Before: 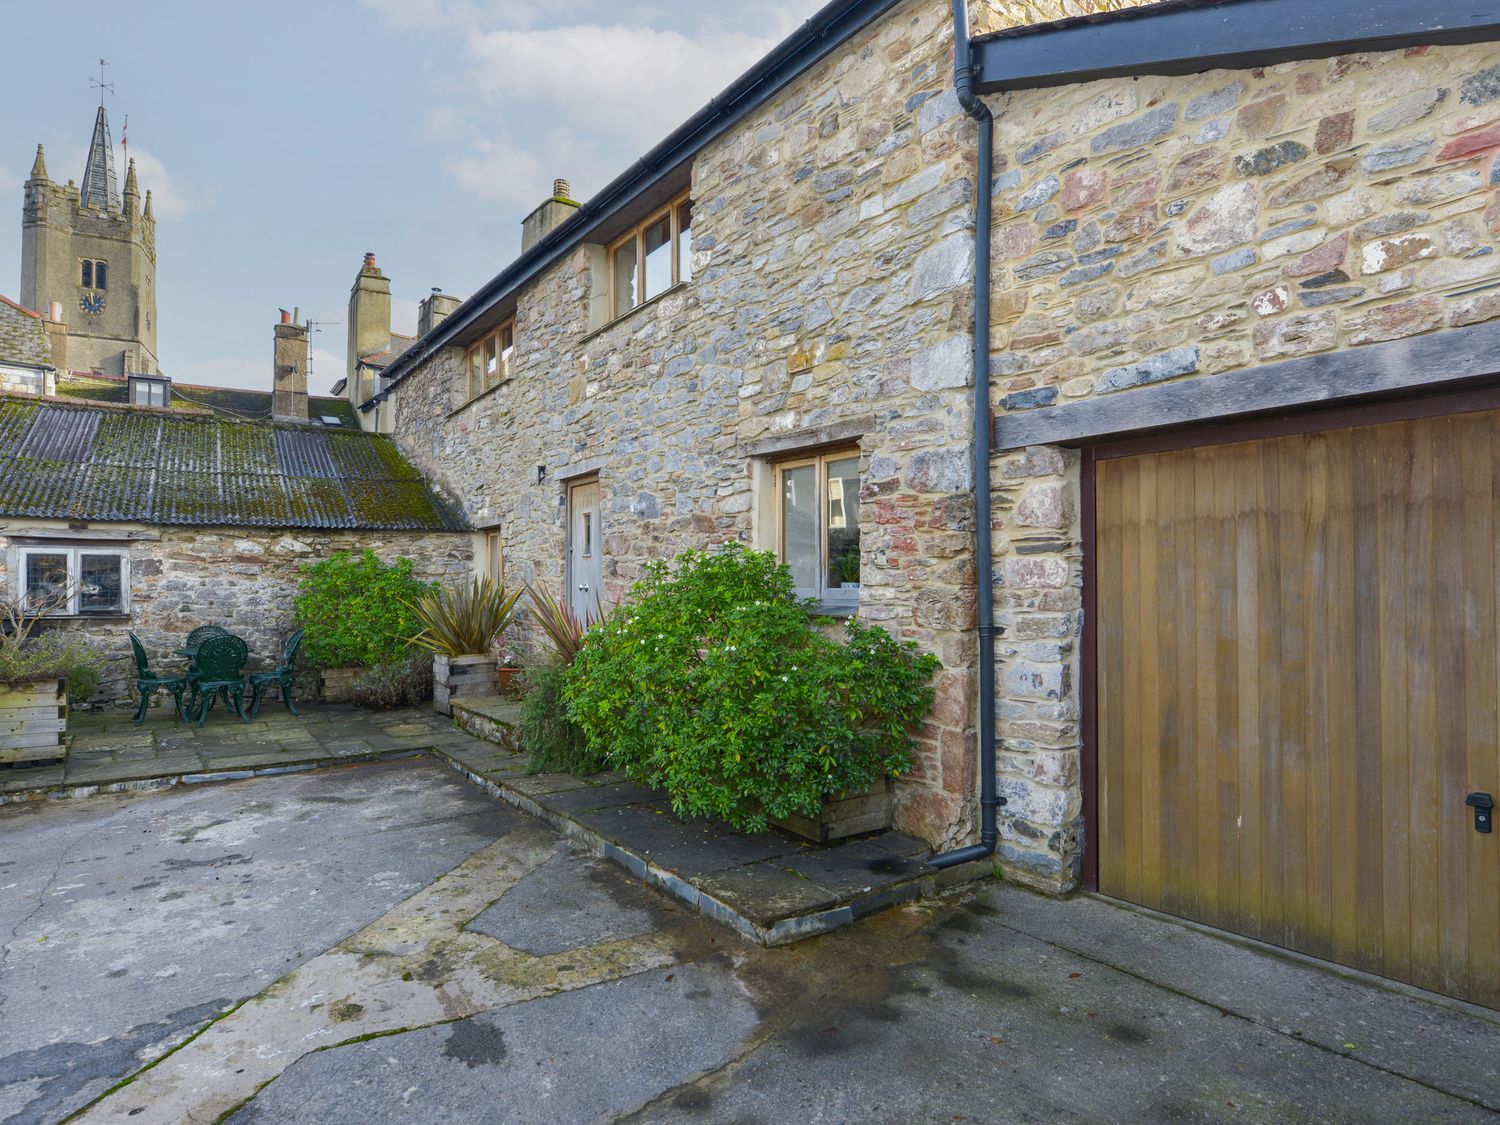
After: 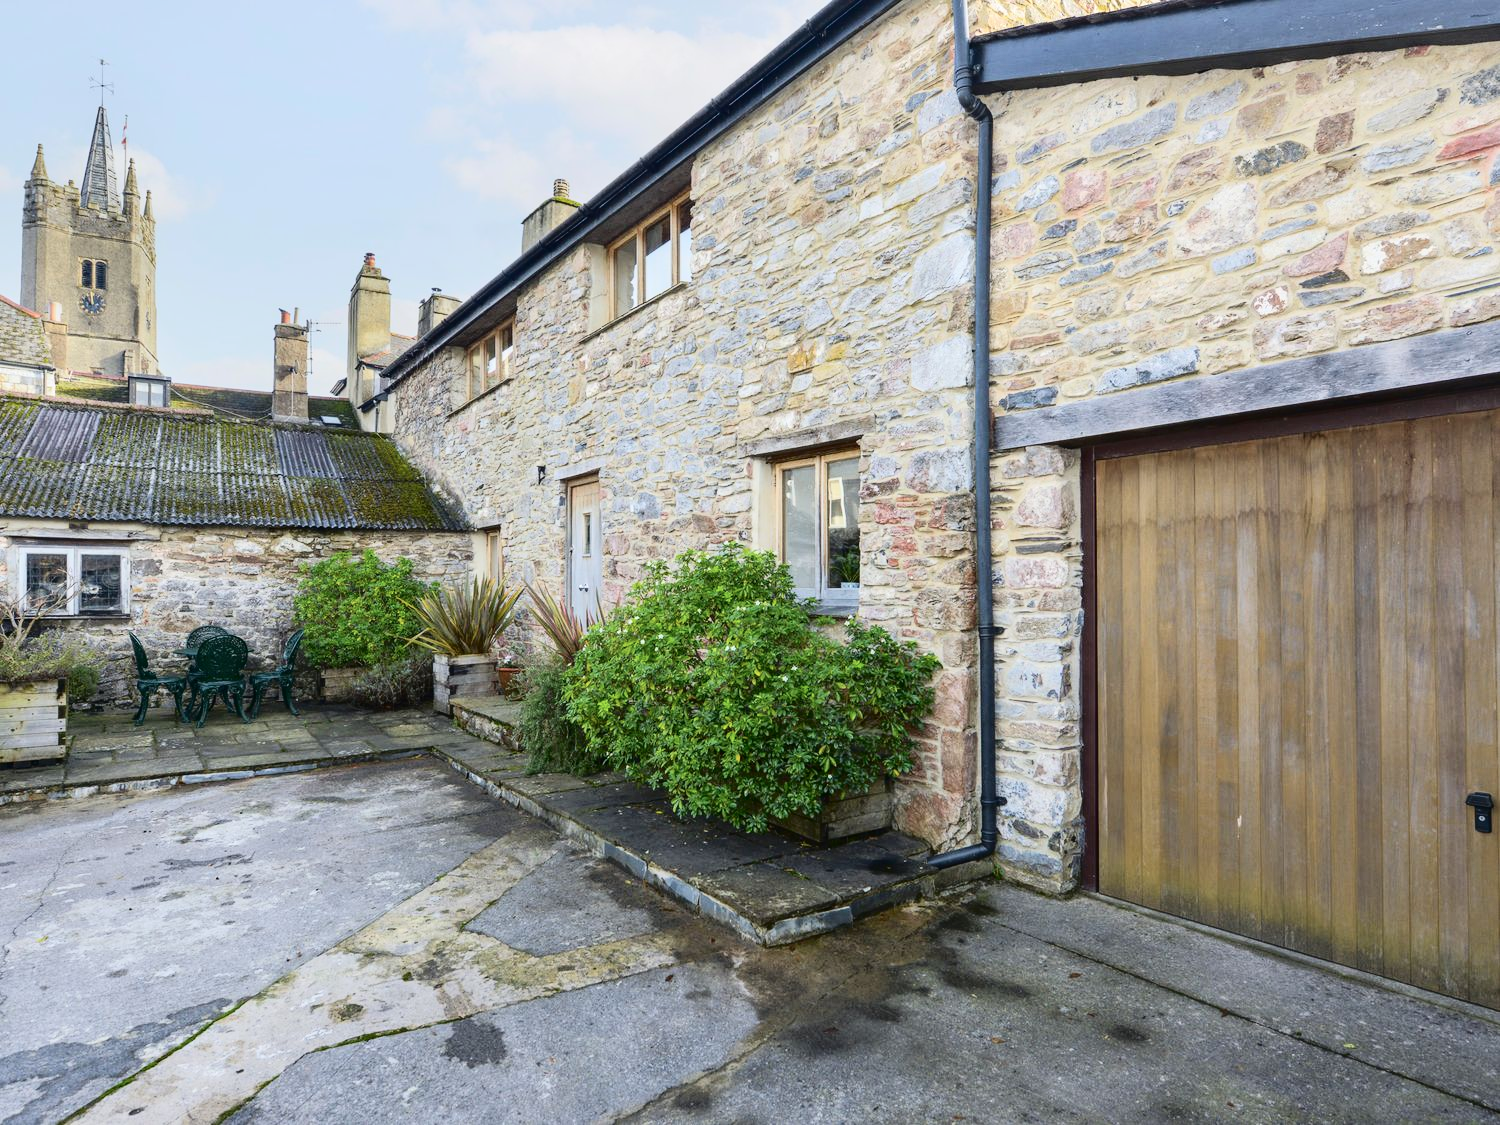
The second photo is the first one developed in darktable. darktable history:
tone curve: curves: ch0 [(0, 0) (0.003, 0.011) (0.011, 0.014) (0.025, 0.023) (0.044, 0.035) (0.069, 0.047) (0.1, 0.065) (0.136, 0.098) (0.177, 0.139) (0.224, 0.214) (0.277, 0.306) (0.335, 0.392) (0.399, 0.484) (0.468, 0.584) (0.543, 0.68) (0.623, 0.772) (0.709, 0.847) (0.801, 0.905) (0.898, 0.951) (1, 1)], color space Lab, independent channels, preserve colors none
